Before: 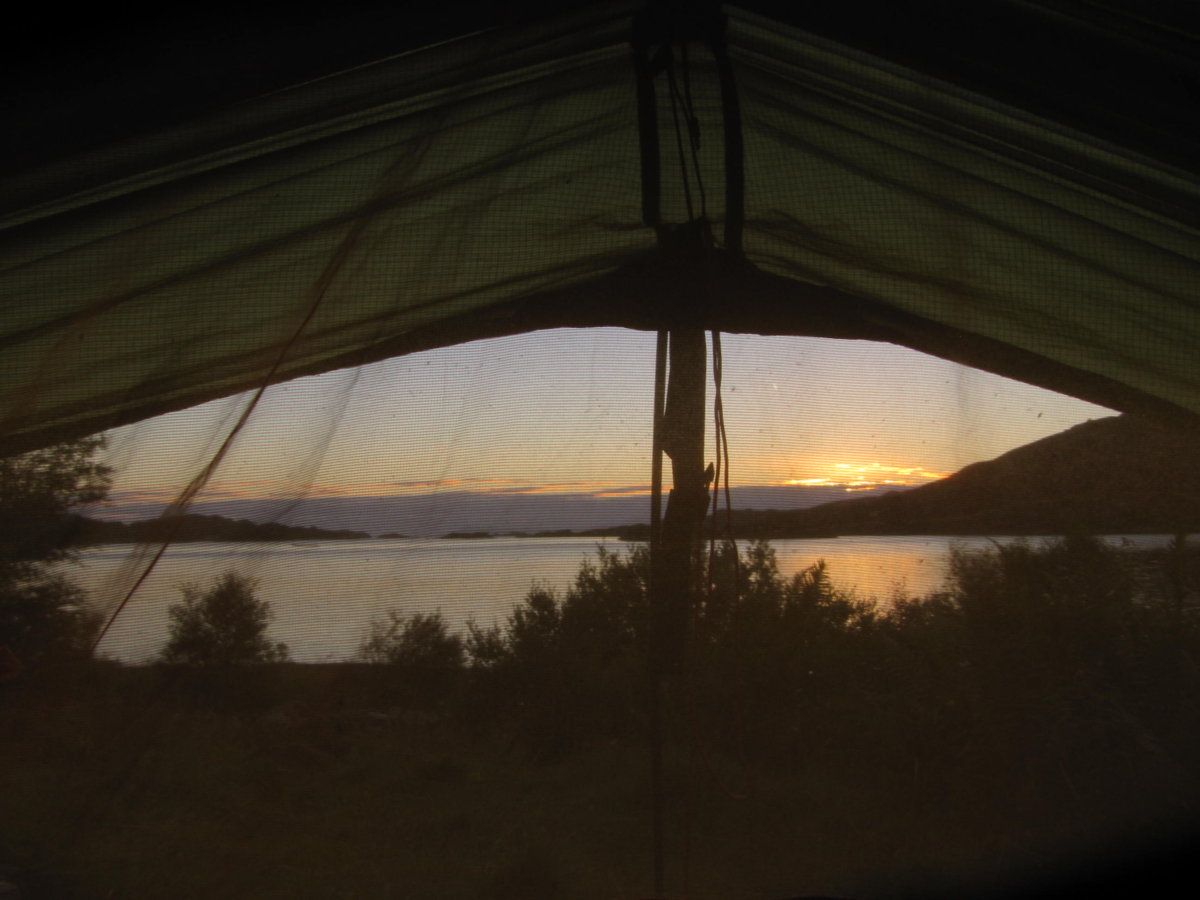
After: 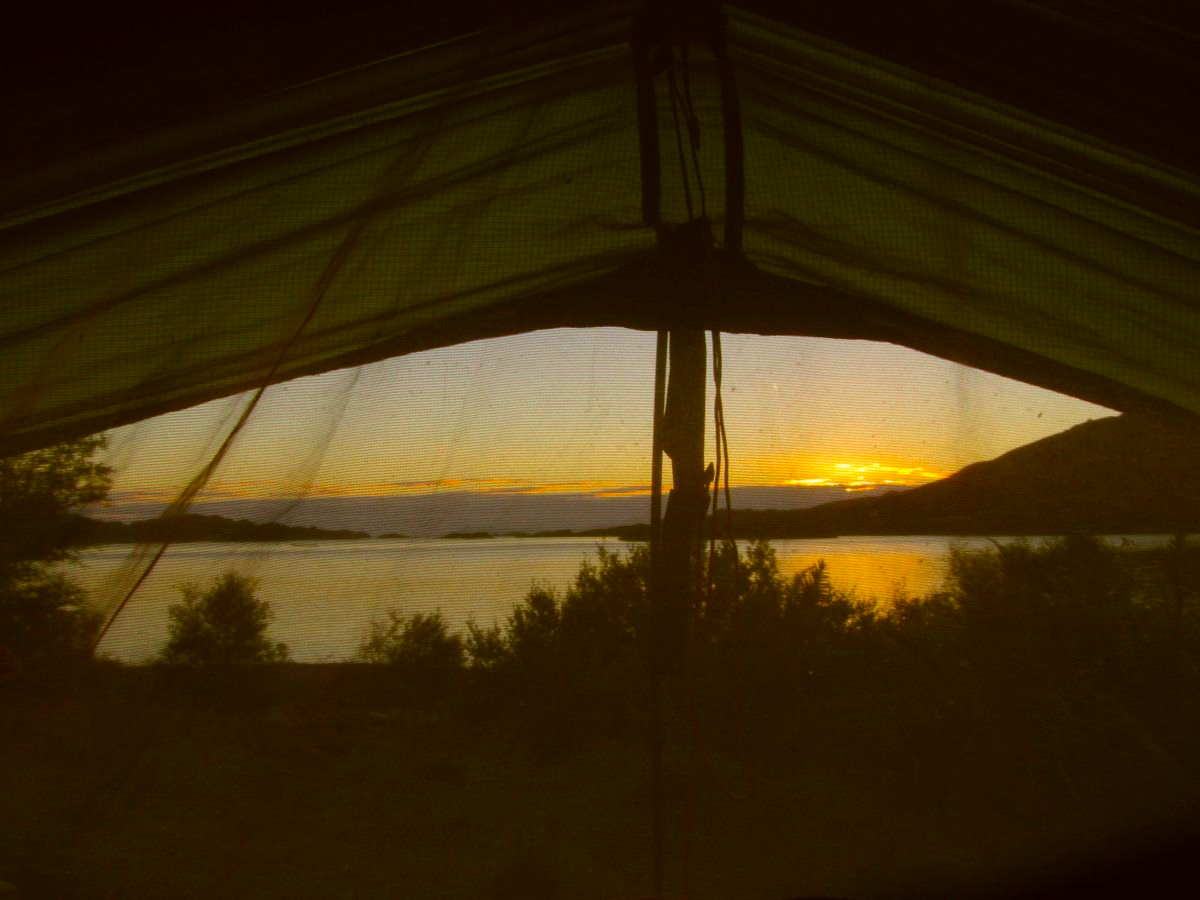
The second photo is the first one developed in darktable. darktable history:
color correction: highlights a* -1.43, highlights b* 10.12, shadows a* 0.395, shadows b* 19.35
color balance rgb: linear chroma grading › global chroma 15%, perceptual saturation grading › global saturation 30%
